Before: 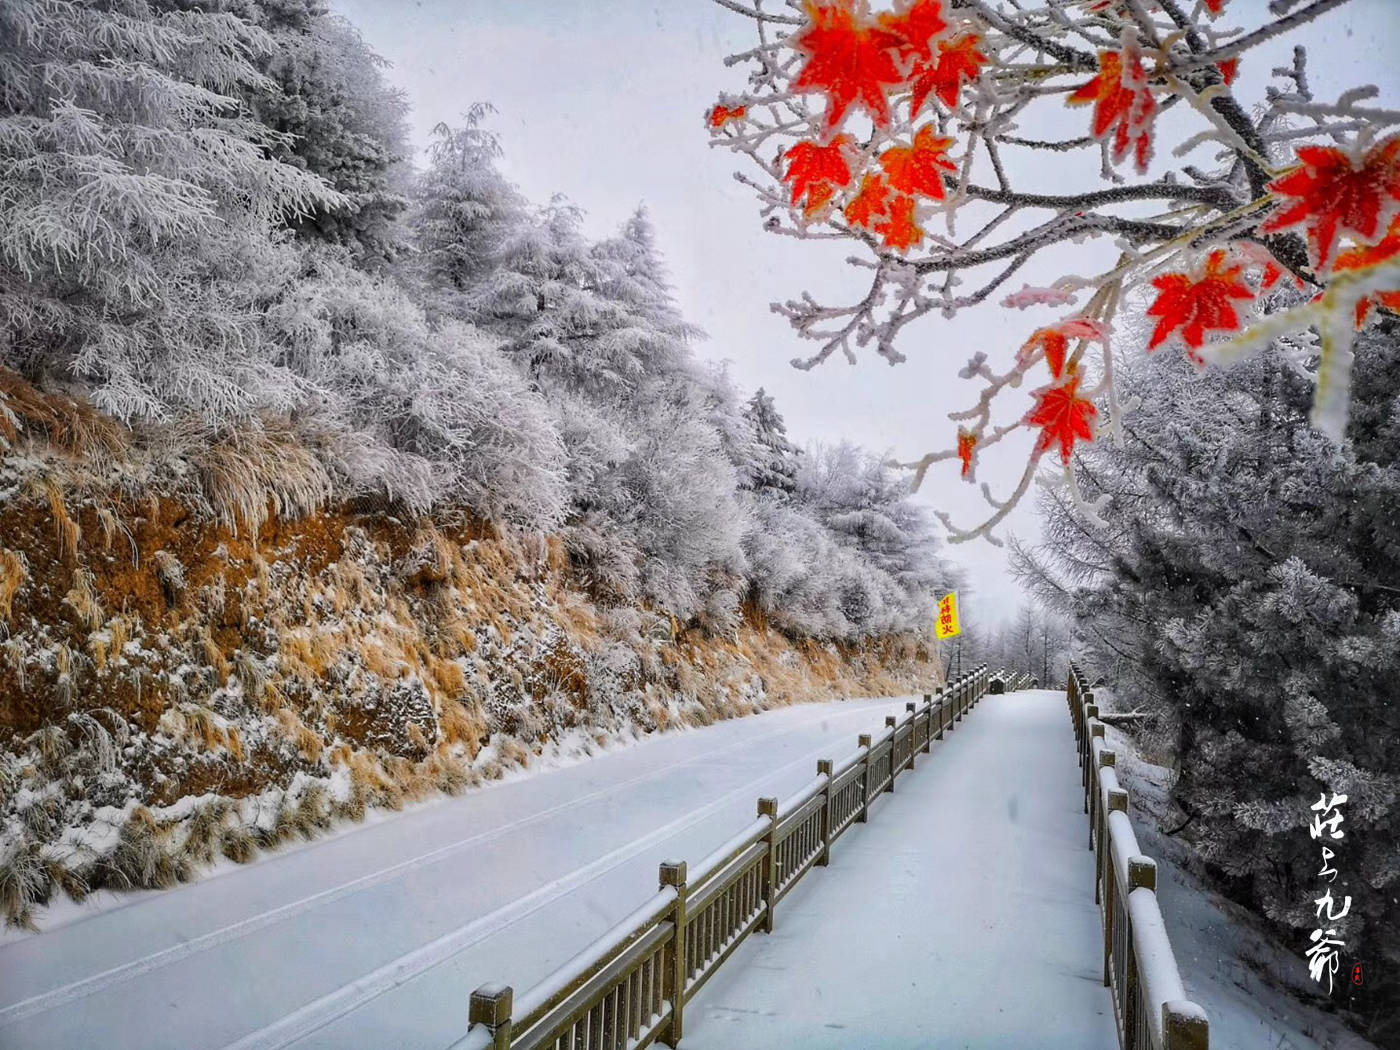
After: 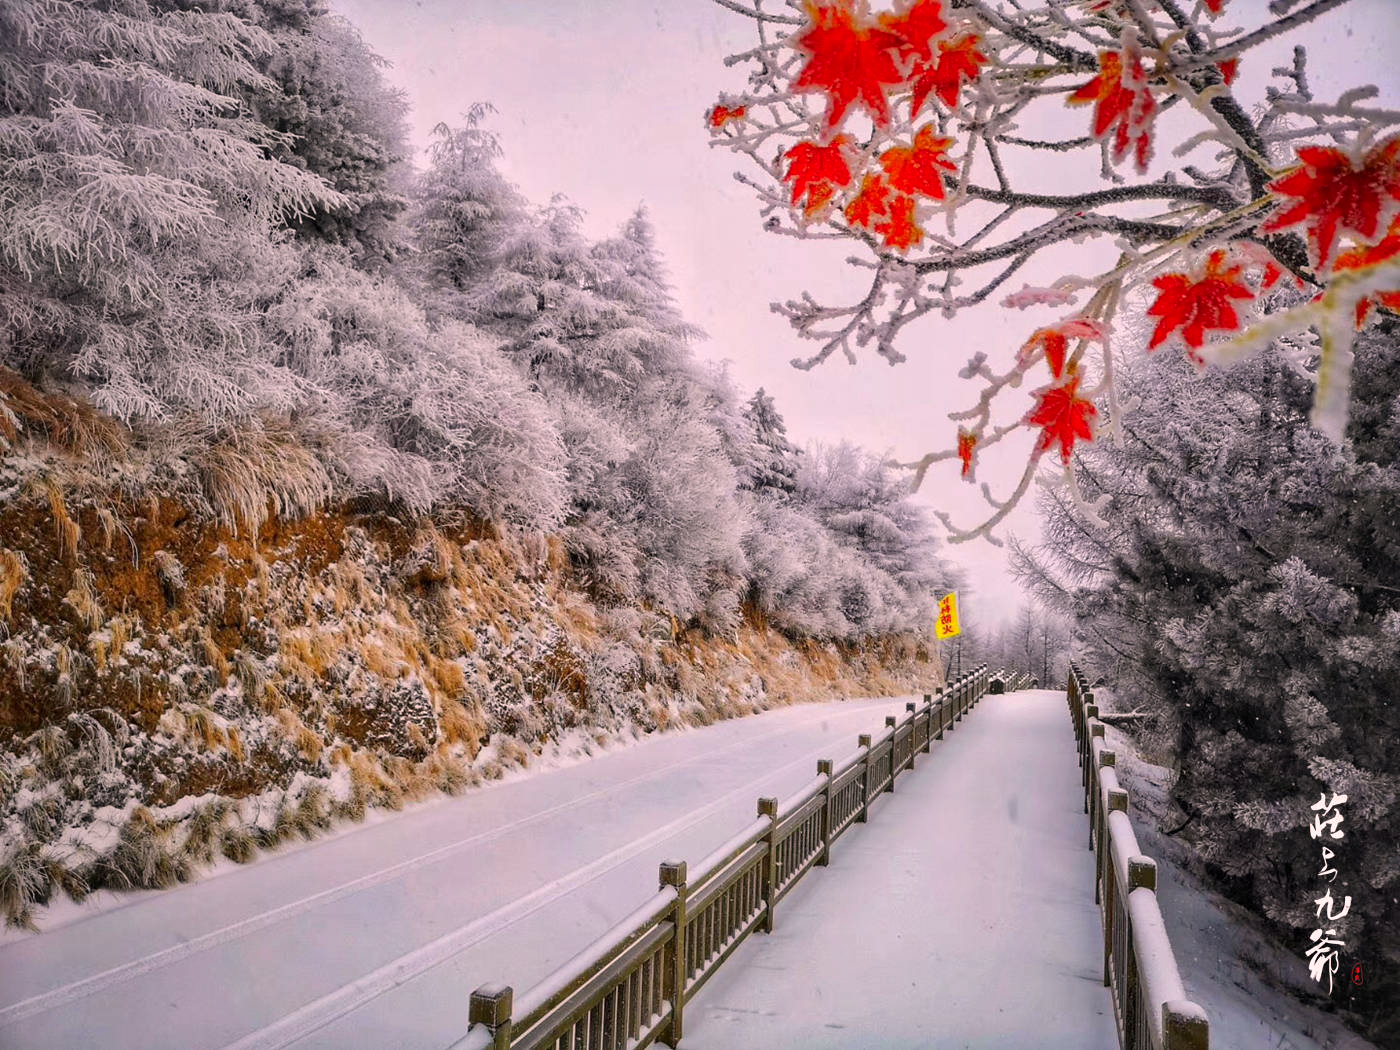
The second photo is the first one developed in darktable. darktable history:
color correction: highlights a* 12.94, highlights b* 5.56
tone equalizer: edges refinement/feathering 500, mask exposure compensation -1.57 EV, preserve details no
